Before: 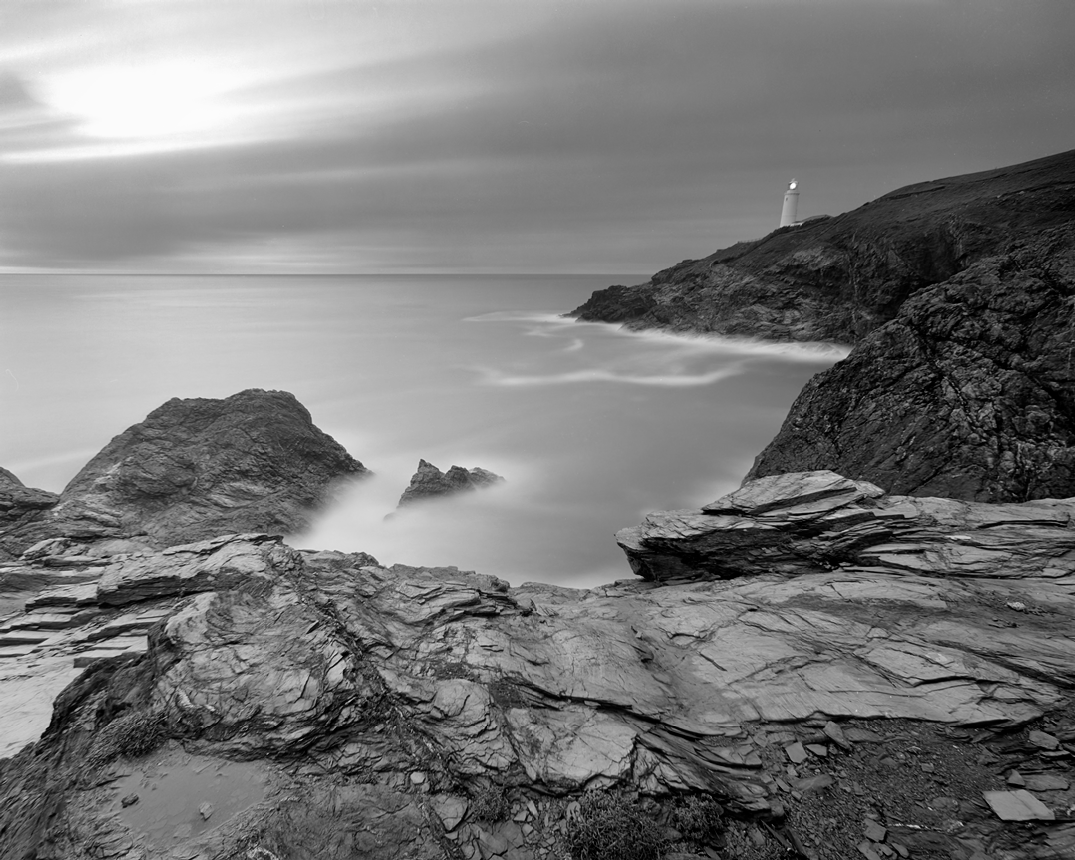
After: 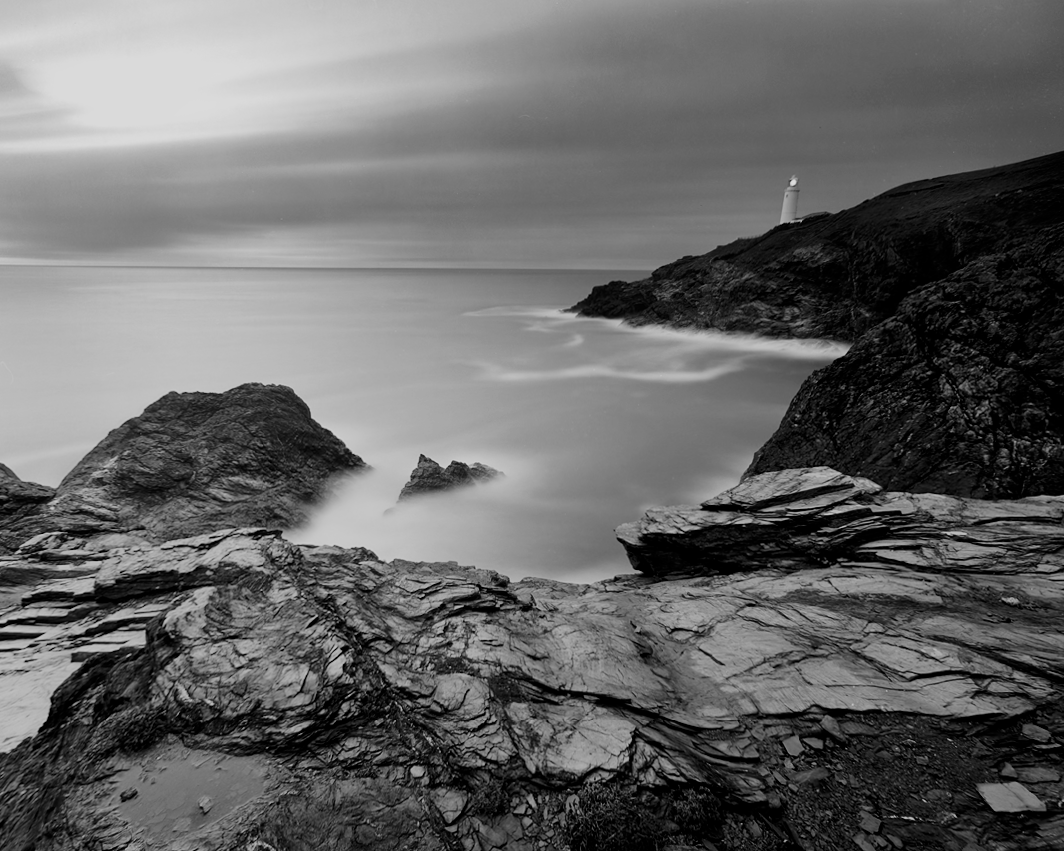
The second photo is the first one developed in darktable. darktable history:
rotate and perspective: rotation 0.174°, lens shift (vertical) 0.013, lens shift (horizontal) 0.019, shear 0.001, automatic cropping original format, crop left 0.007, crop right 0.991, crop top 0.016, crop bottom 0.997
contrast brightness saturation: contrast 0.2, brightness -0.11, saturation 0.1
filmic rgb: black relative exposure -7.65 EV, white relative exposure 4.56 EV, hardness 3.61
color zones: curves: ch1 [(0, 0.469) (0.01, 0.469) (0.12, 0.446) (0.248, 0.469) (0.5, 0.5) (0.748, 0.5) (0.99, 0.469) (1, 0.469)]
